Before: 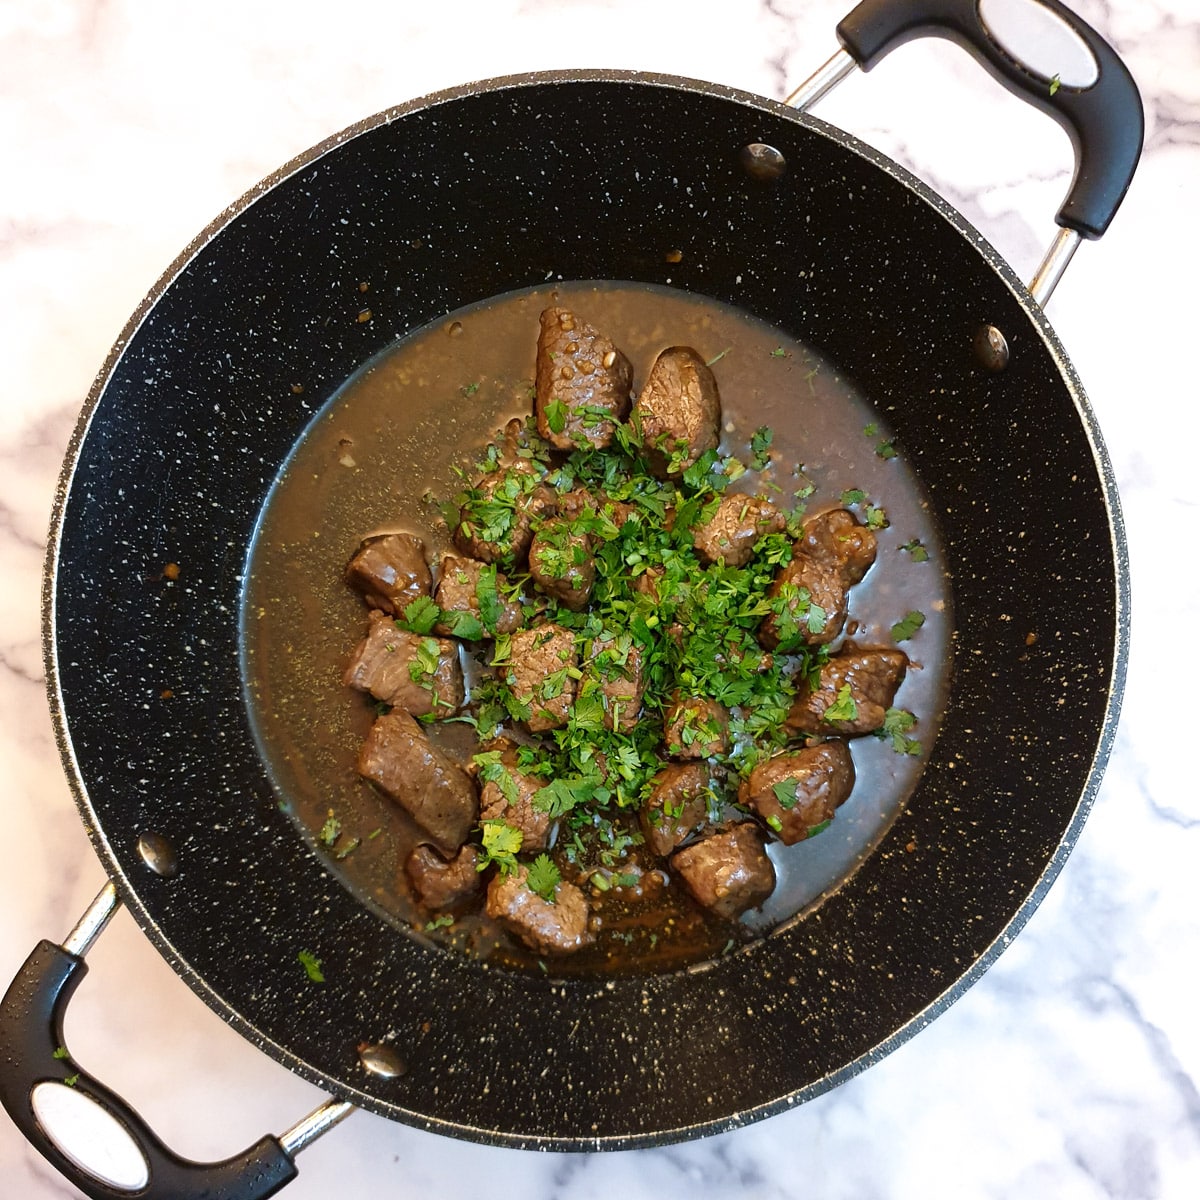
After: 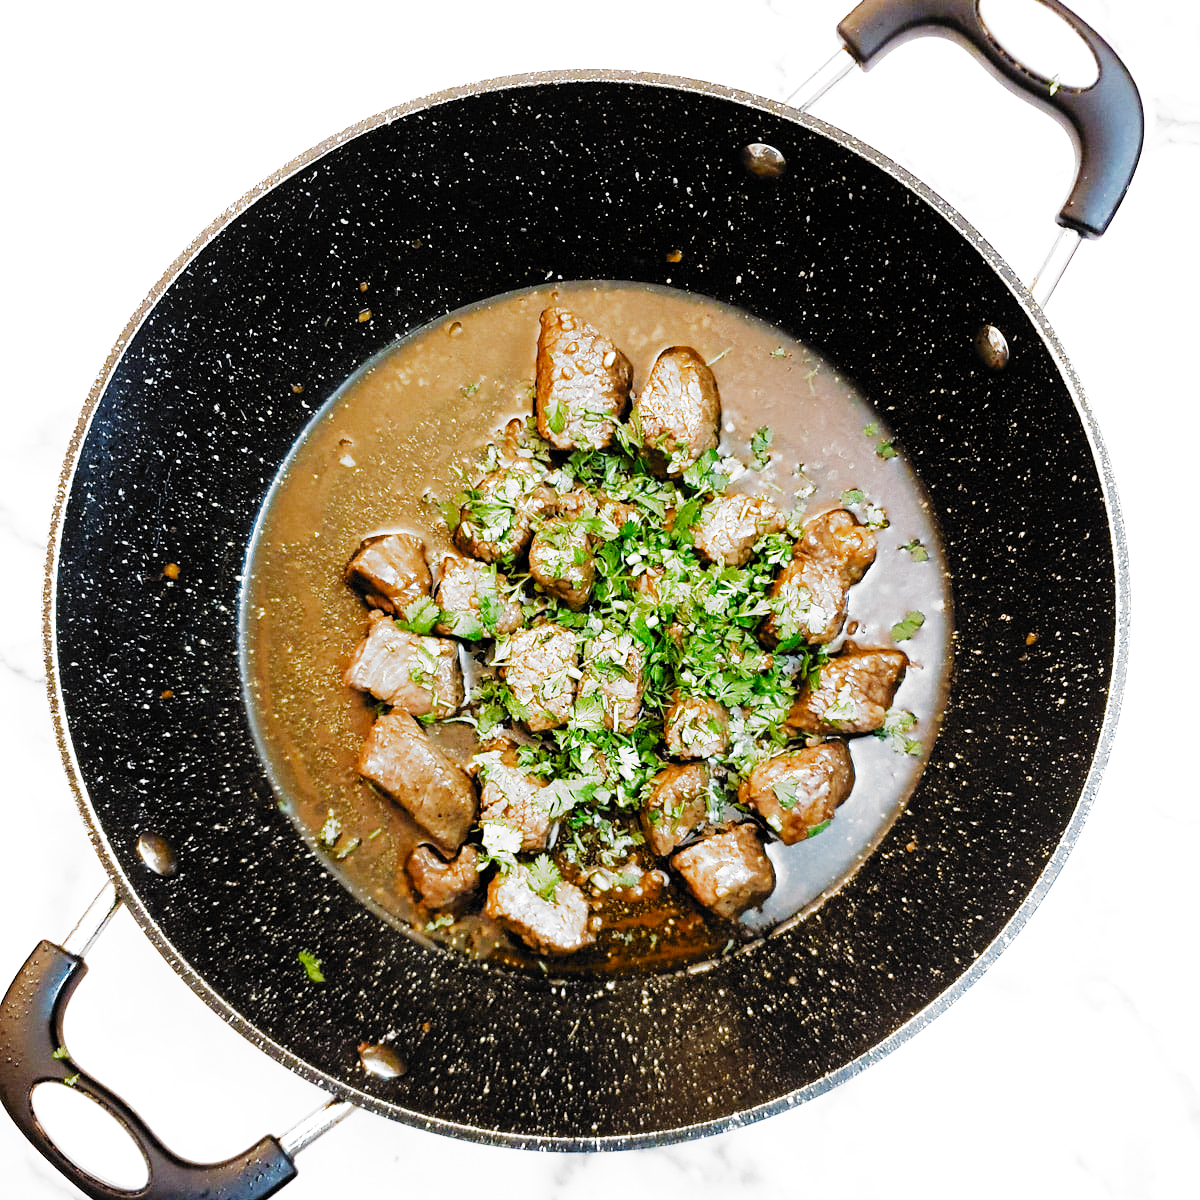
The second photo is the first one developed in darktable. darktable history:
exposure: black level correction 0, exposure 1.61 EV, compensate highlight preservation false
filmic rgb: black relative exposure -5.08 EV, white relative exposure 3.95 EV, threshold 2.99 EV, hardness 2.9, contrast 1.3, highlights saturation mix -30.54%, add noise in highlights 0.001, preserve chrominance no, color science v3 (2019), use custom middle-gray values true, iterations of high-quality reconstruction 0, contrast in highlights soft, enable highlight reconstruction true
